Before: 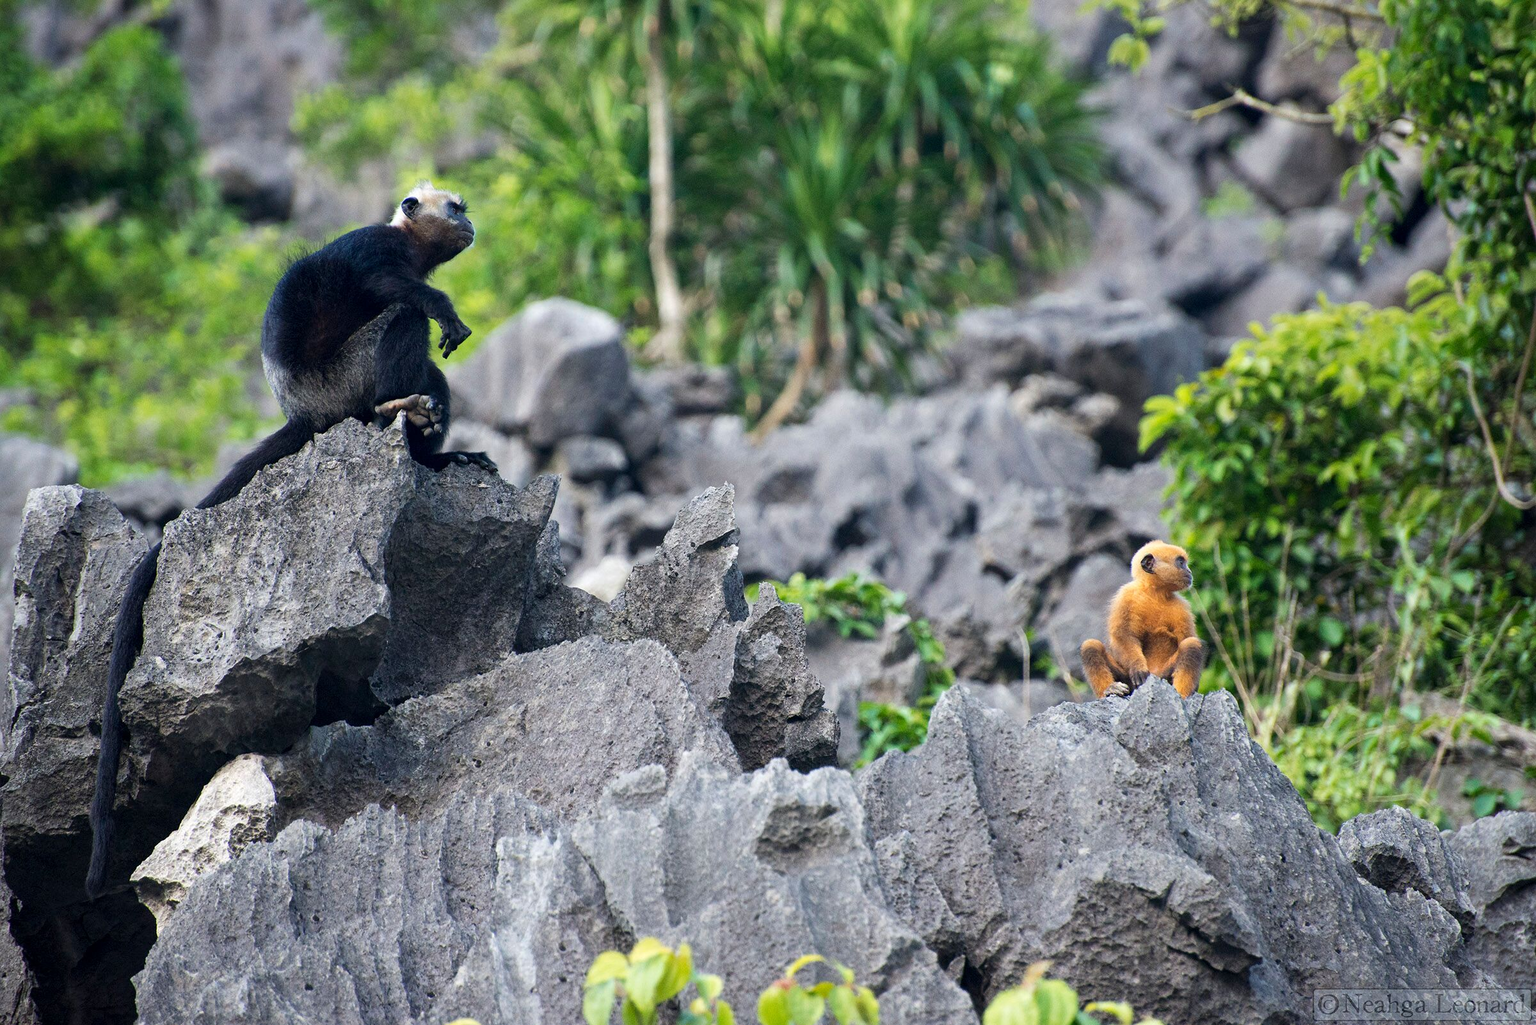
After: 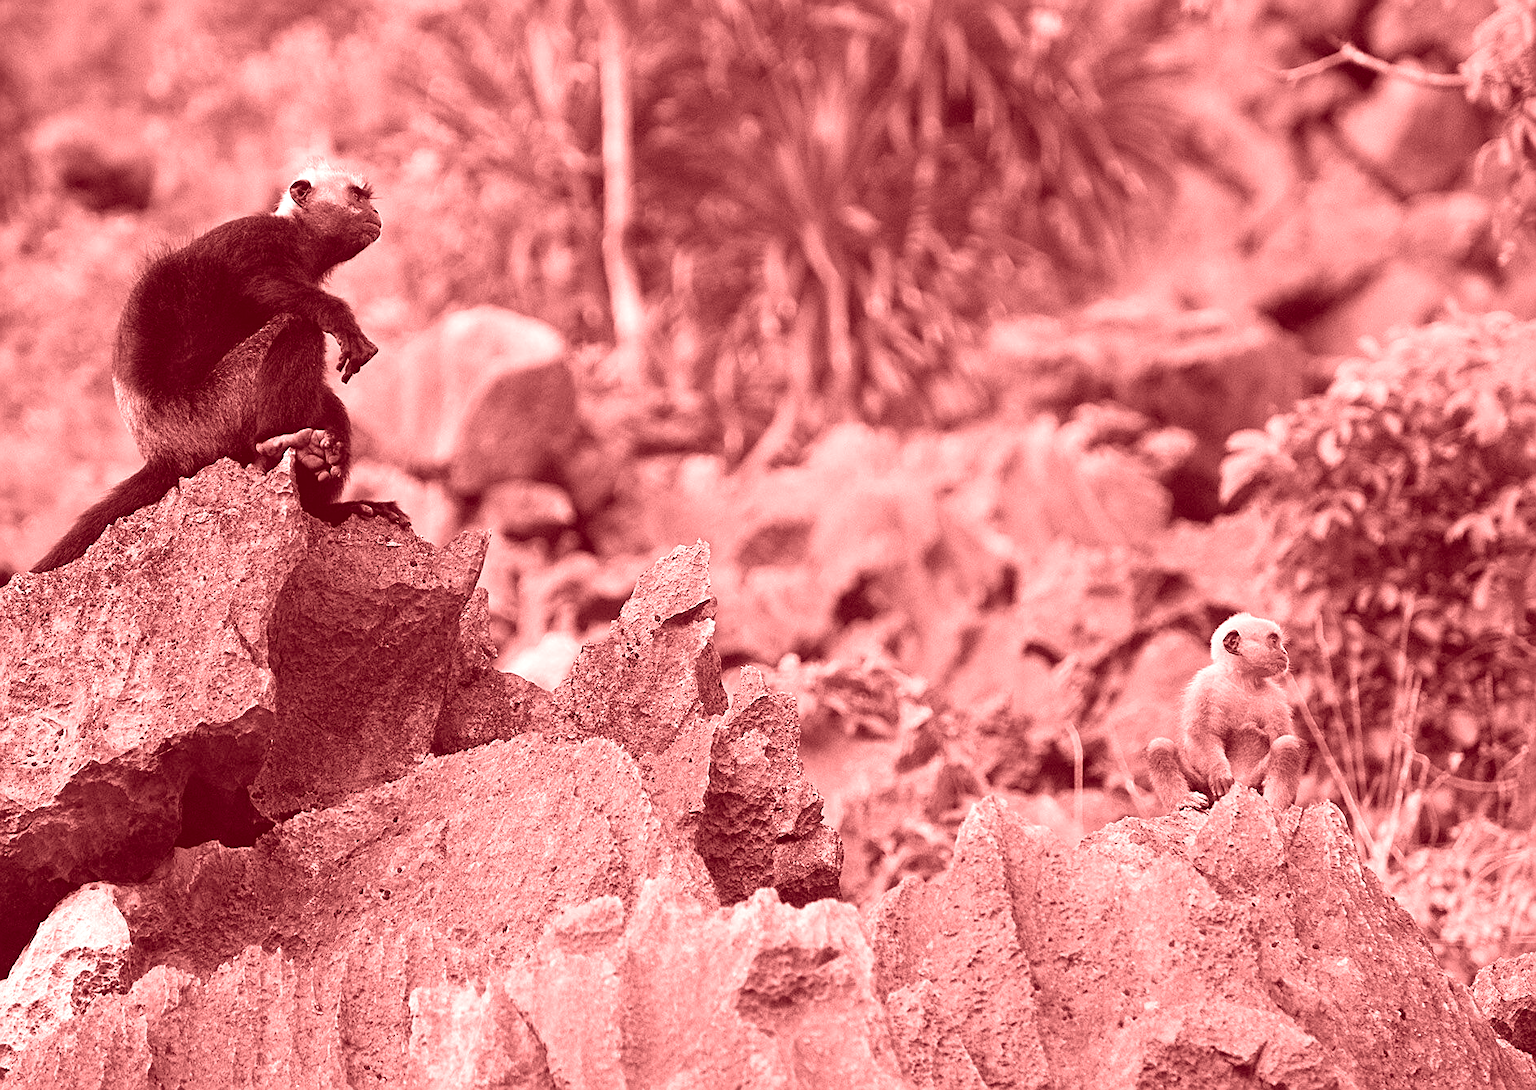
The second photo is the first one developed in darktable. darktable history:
colorize: saturation 60%, source mix 100%
crop: left 11.225%, top 5.381%, right 9.565%, bottom 10.314%
sharpen: on, module defaults
white balance: red 0.974, blue 1.044
contrast brightness saturation: saturation -0.04
